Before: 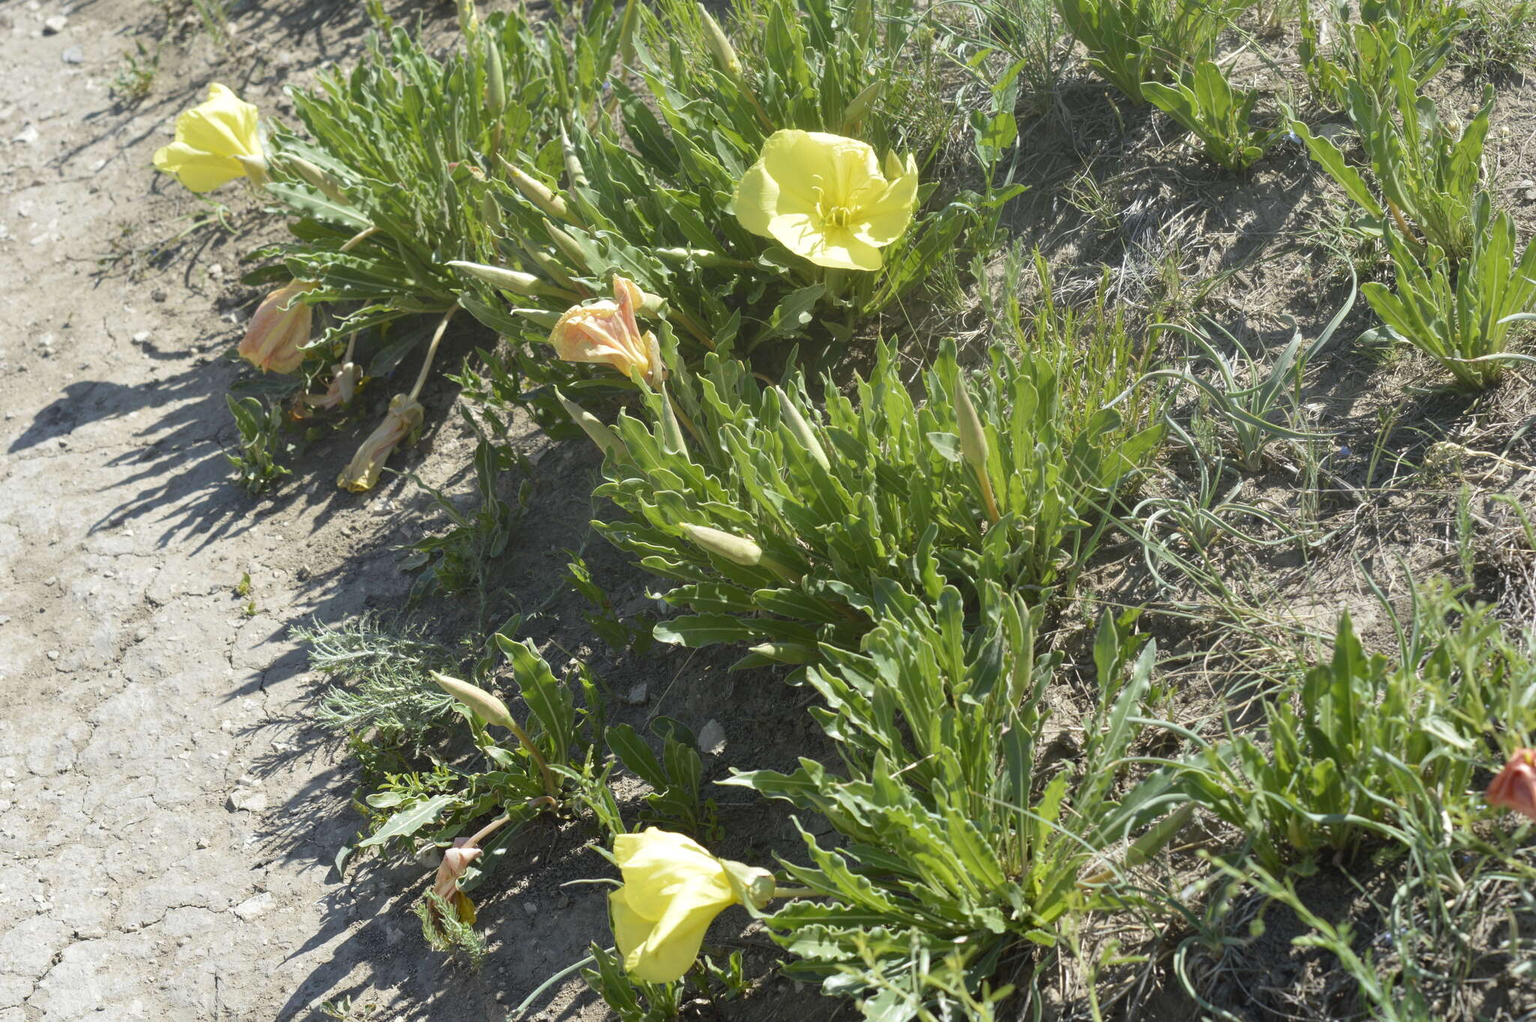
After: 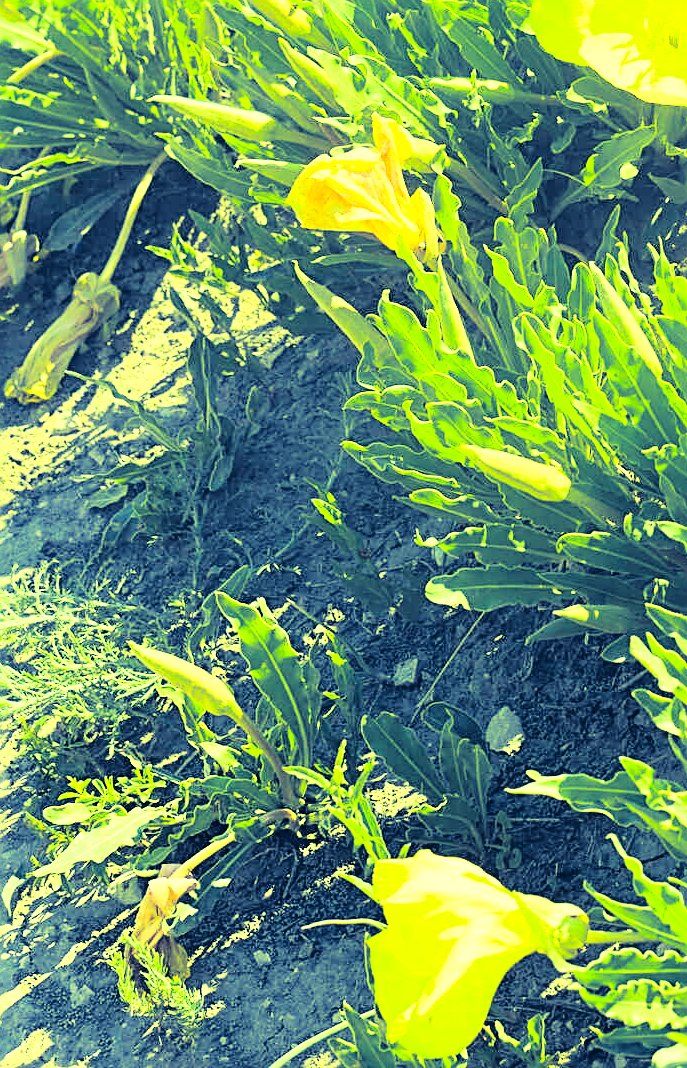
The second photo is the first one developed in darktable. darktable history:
sharpen: radius 2.584, amount 0.688
color balance rgb: perceptual saturation grading › global saturation 20%, global vibrance 20%
exposure: black level correction 0, exposure 0.953 EV, compensate exposure bias true, compensate highlight preservation false
color correction: highlights a* -15.58, highlights b* 40, shadows a* -40, shadows b* -26.18
crop and rotate: left 21.77%, top 18.528%, right 44.676%, bottom 2.997%
split-toning: shadows › hue 242.67°, shadows › saturation 0.733, highlights › hue 45.33°, highlights › saturation 0.667, balance -53.304, compress 21.15%
base curve: curves: ch0 [(0, 0) (0.032, 0.037) (0.105, 0.228) (0.435, 0.76) (0.856, 0.983) (1, 1)]
